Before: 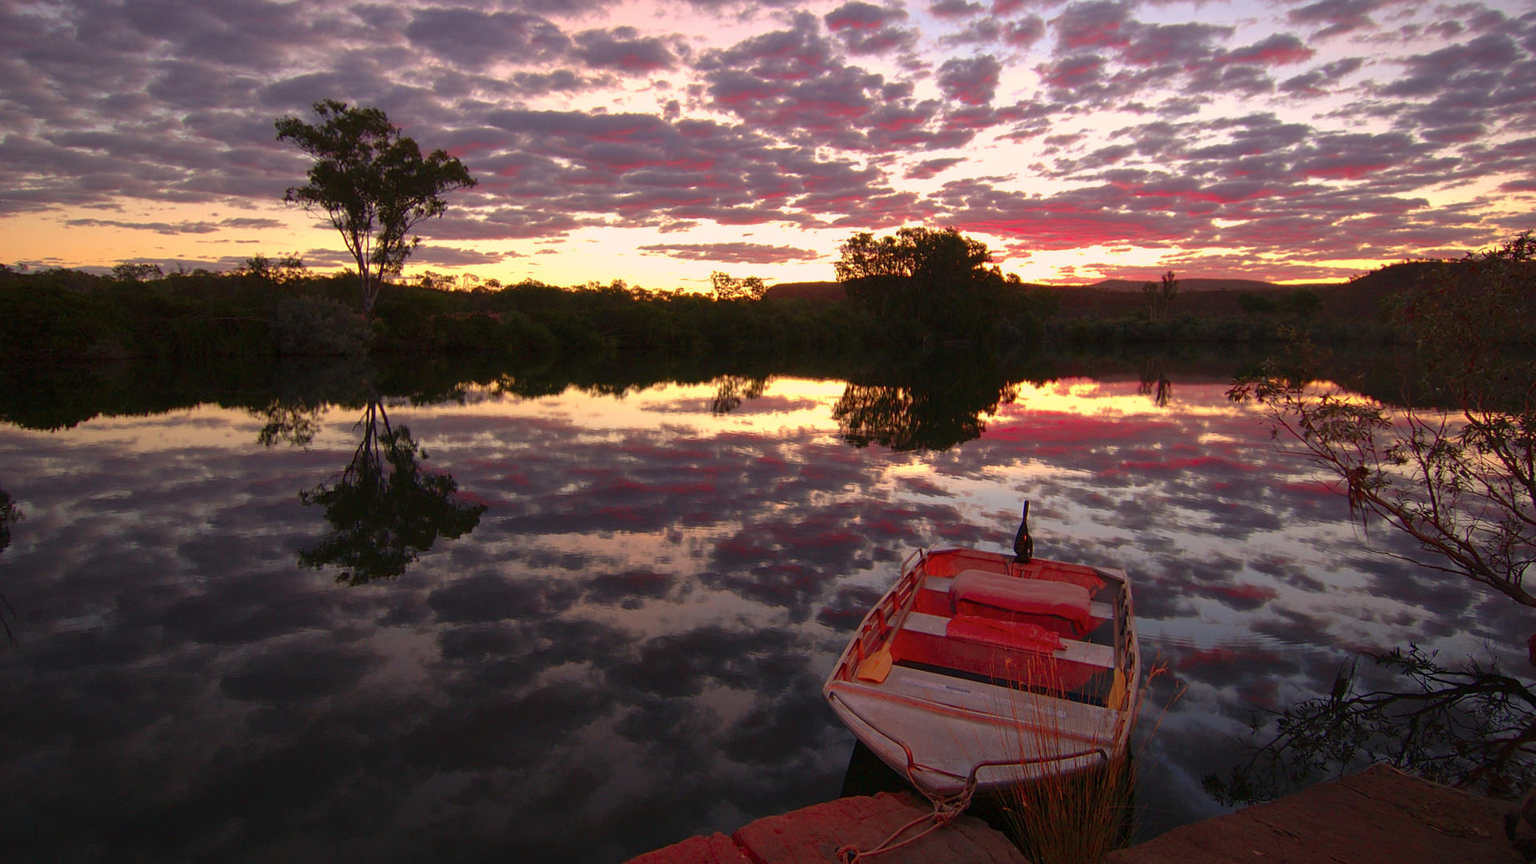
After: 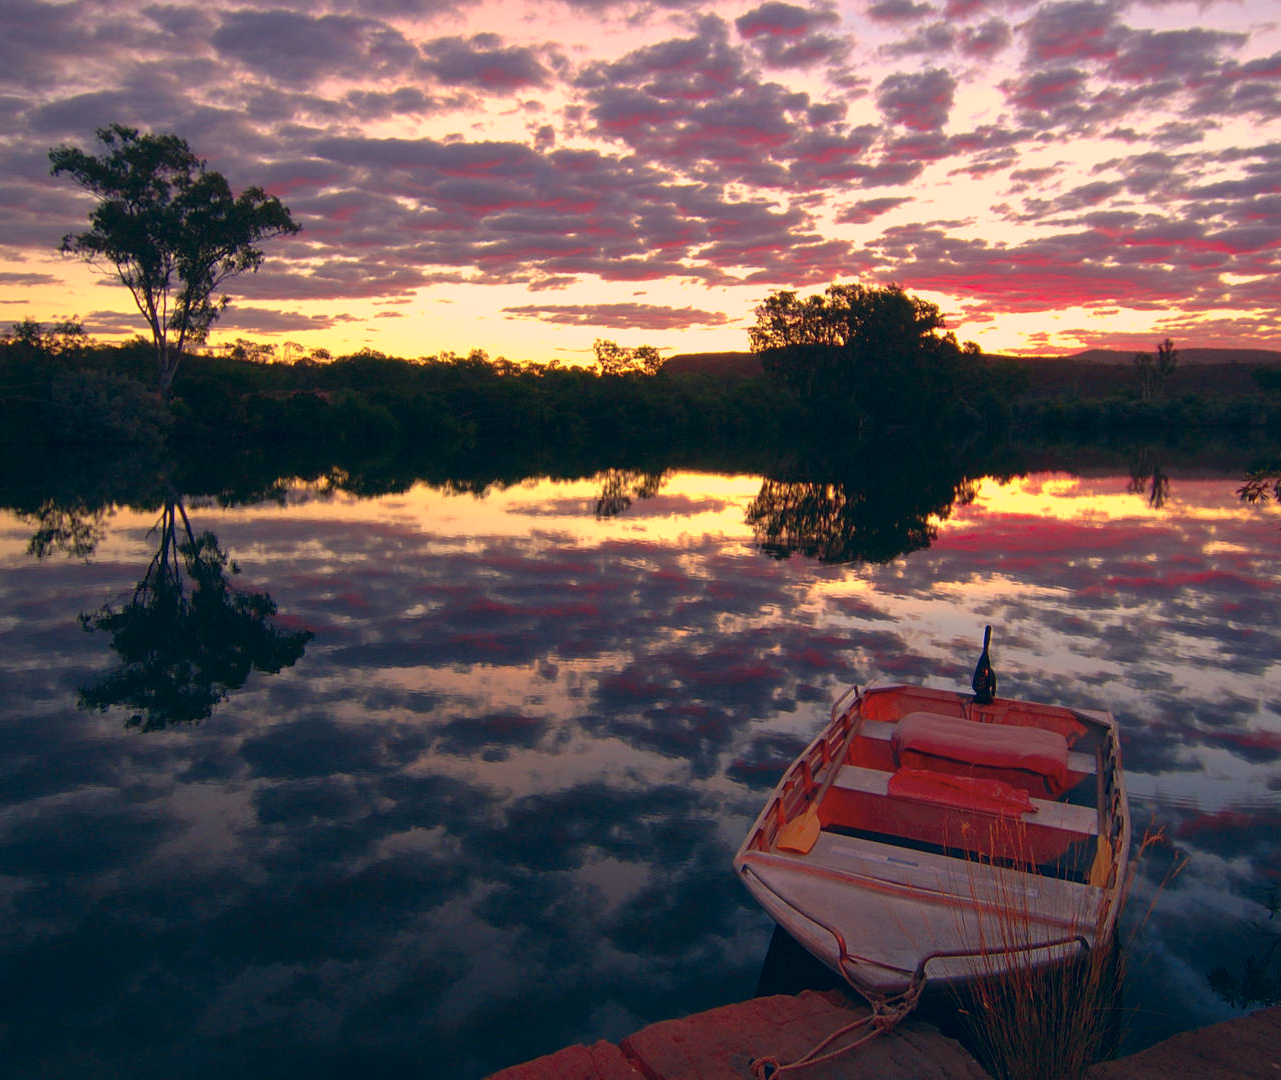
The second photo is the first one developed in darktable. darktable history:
color correction: highlights a* 10.28, highlights b* 14.4, shadows a* -9.56, shadows b* -15.08
crop: left 15.386%, right 17.855%
